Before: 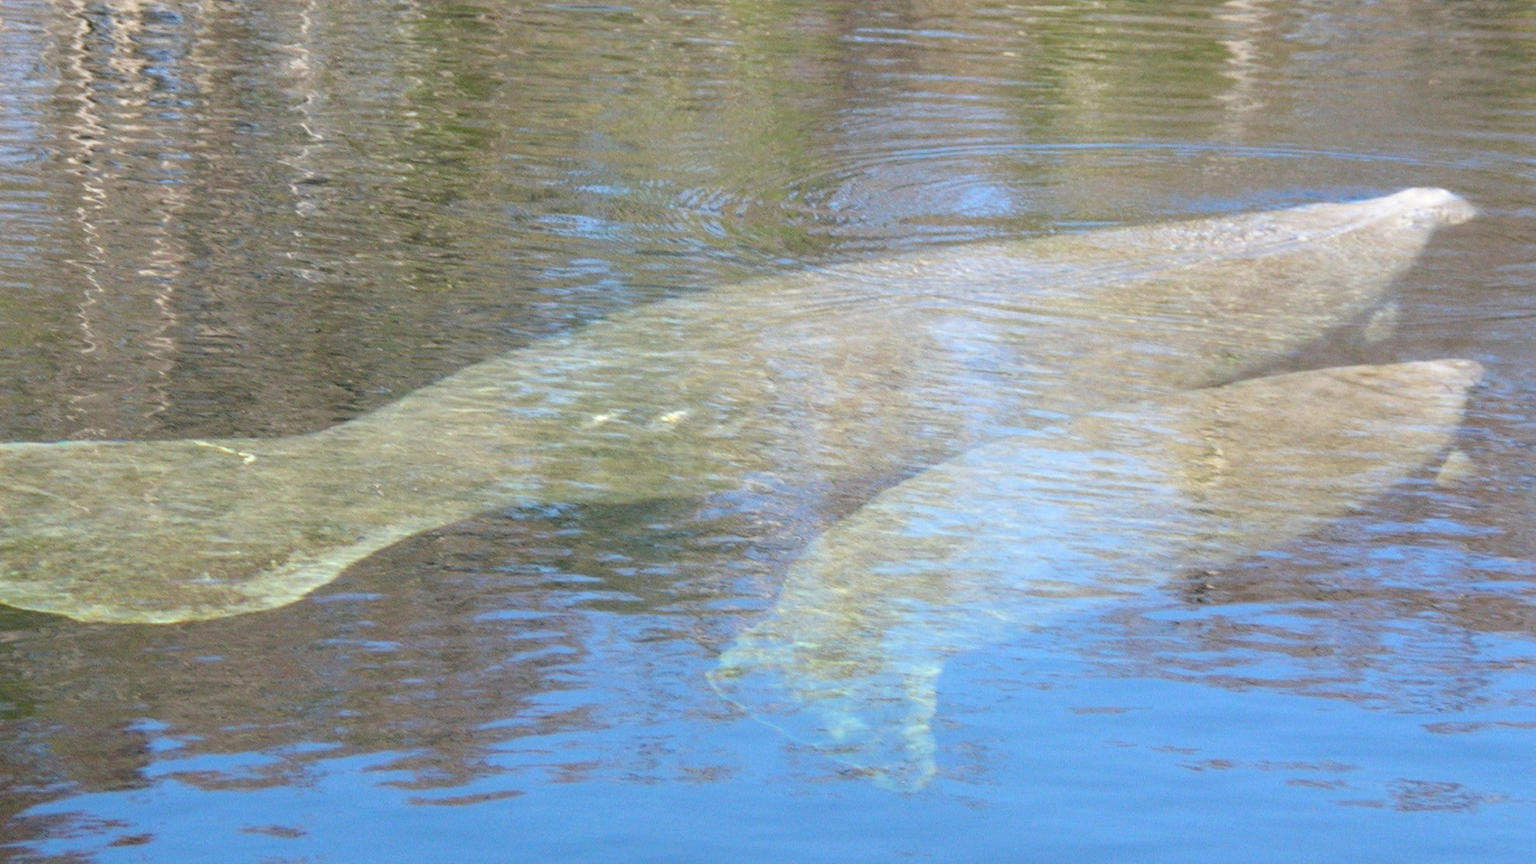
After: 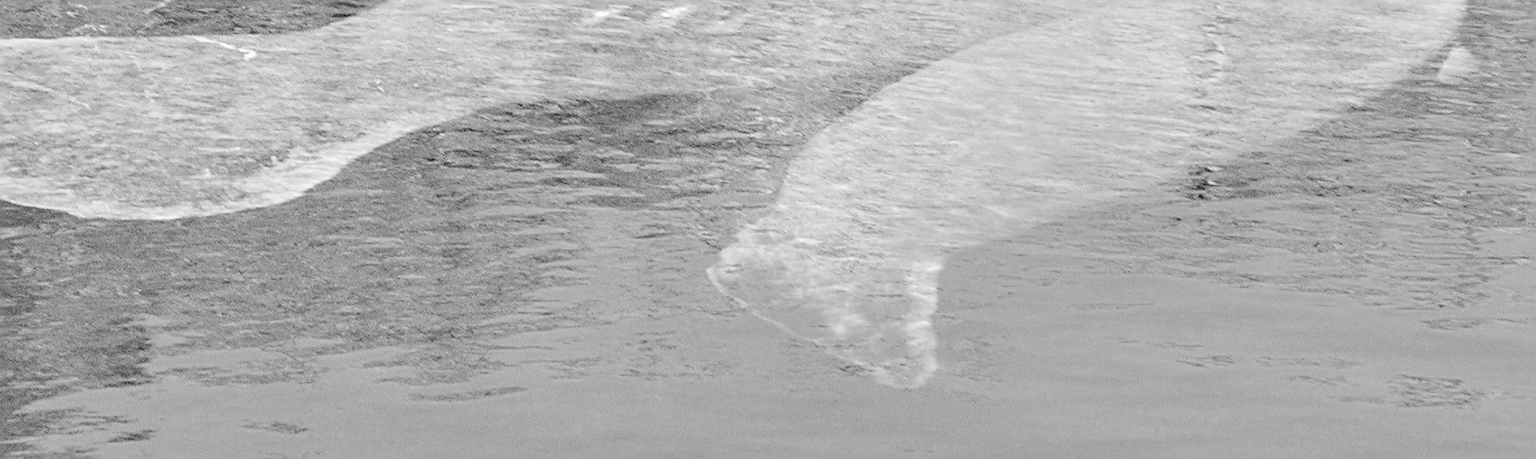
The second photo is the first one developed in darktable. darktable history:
color zones: curves: ch1 [(0, -0.394) (0.143, -0.394) (0.286, -0.394) (0.429, -0.392) (0.571, -0.391) (0.714, -0.391) (0.857, -0.391) (1, -0.394)]
local contrast: on, module defaults
crop and rotate: top 46.777%, right 0.098%
filmic rgb: black relative exposure -7.16 EV, white relative exposure 5.36 EV, hardness 3.03, contrast in shadows safe
shadows and highlights: shadows 60.52, soften with gaussian
sharpen: radius 2.577, amount 0.684
exposure: exposure 1.499 EV, compensate highlight preservation false
